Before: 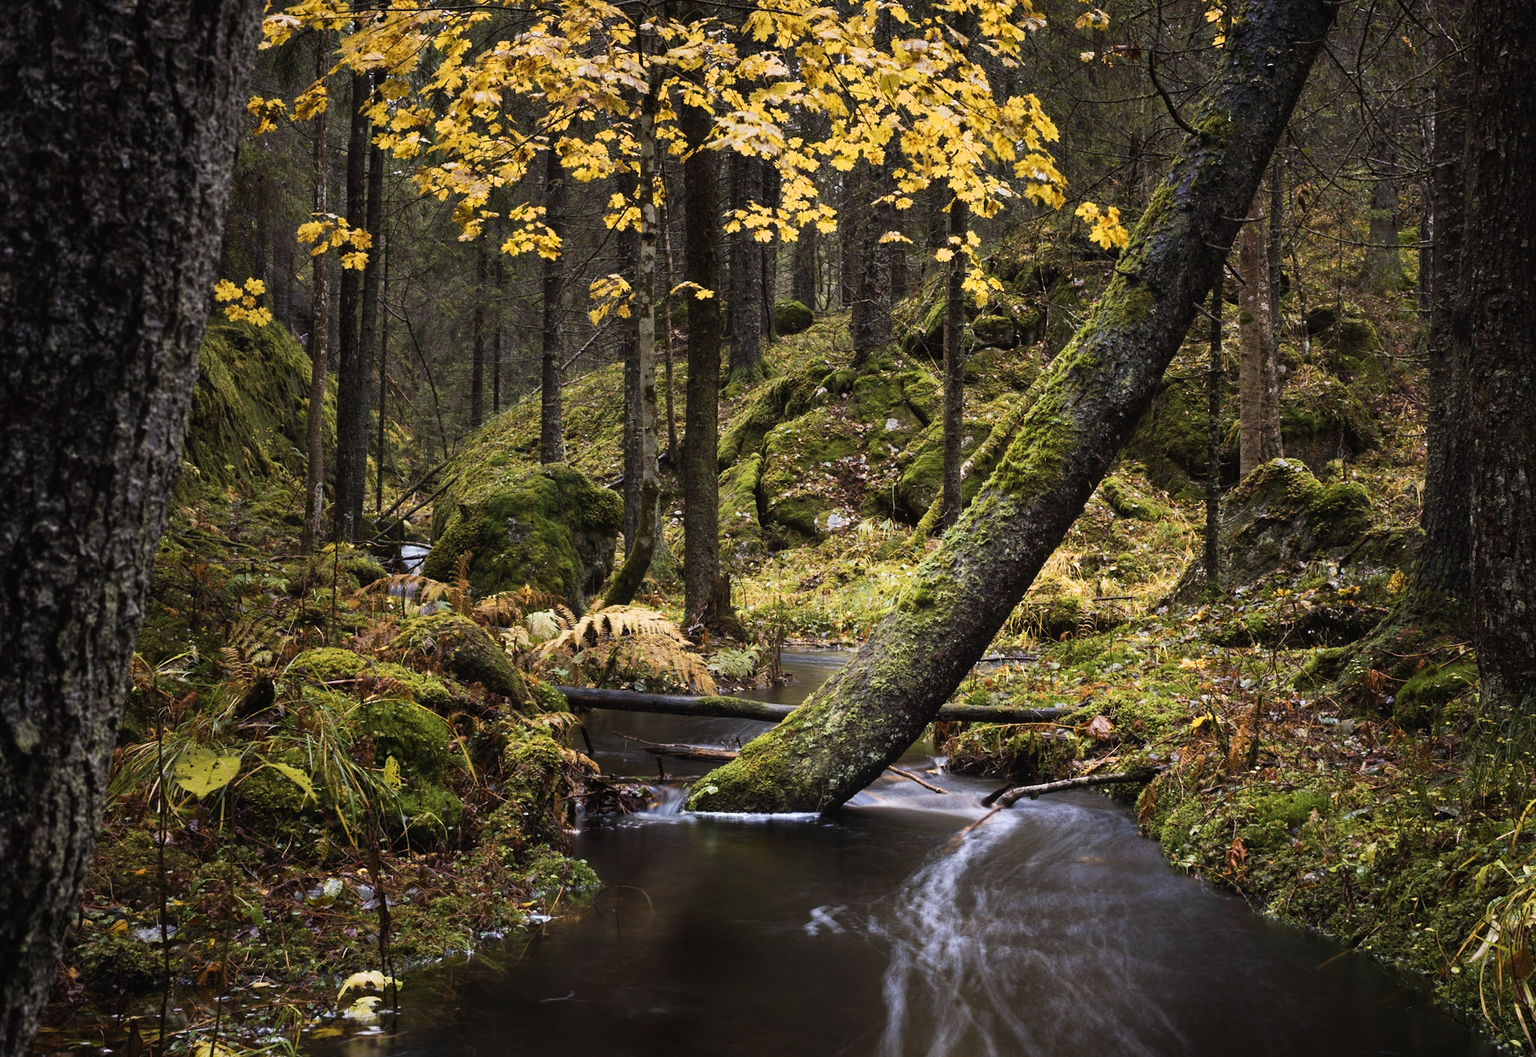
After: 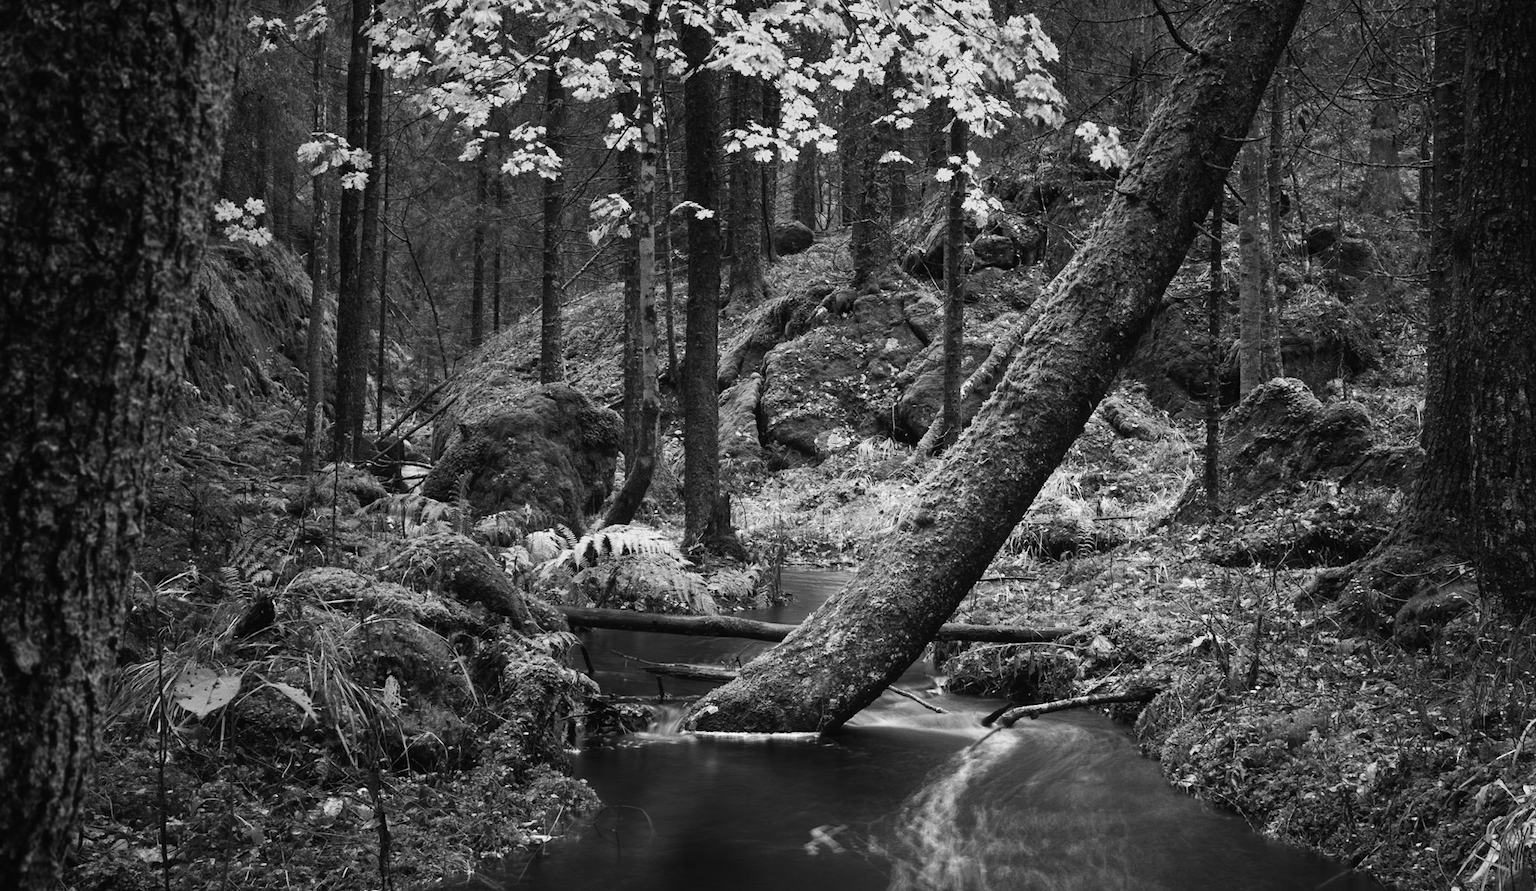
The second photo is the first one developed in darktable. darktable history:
crop: top 7.625%, bottom 8.027%
monochrome: a 32, b 64, size 2.3, highlights 1
